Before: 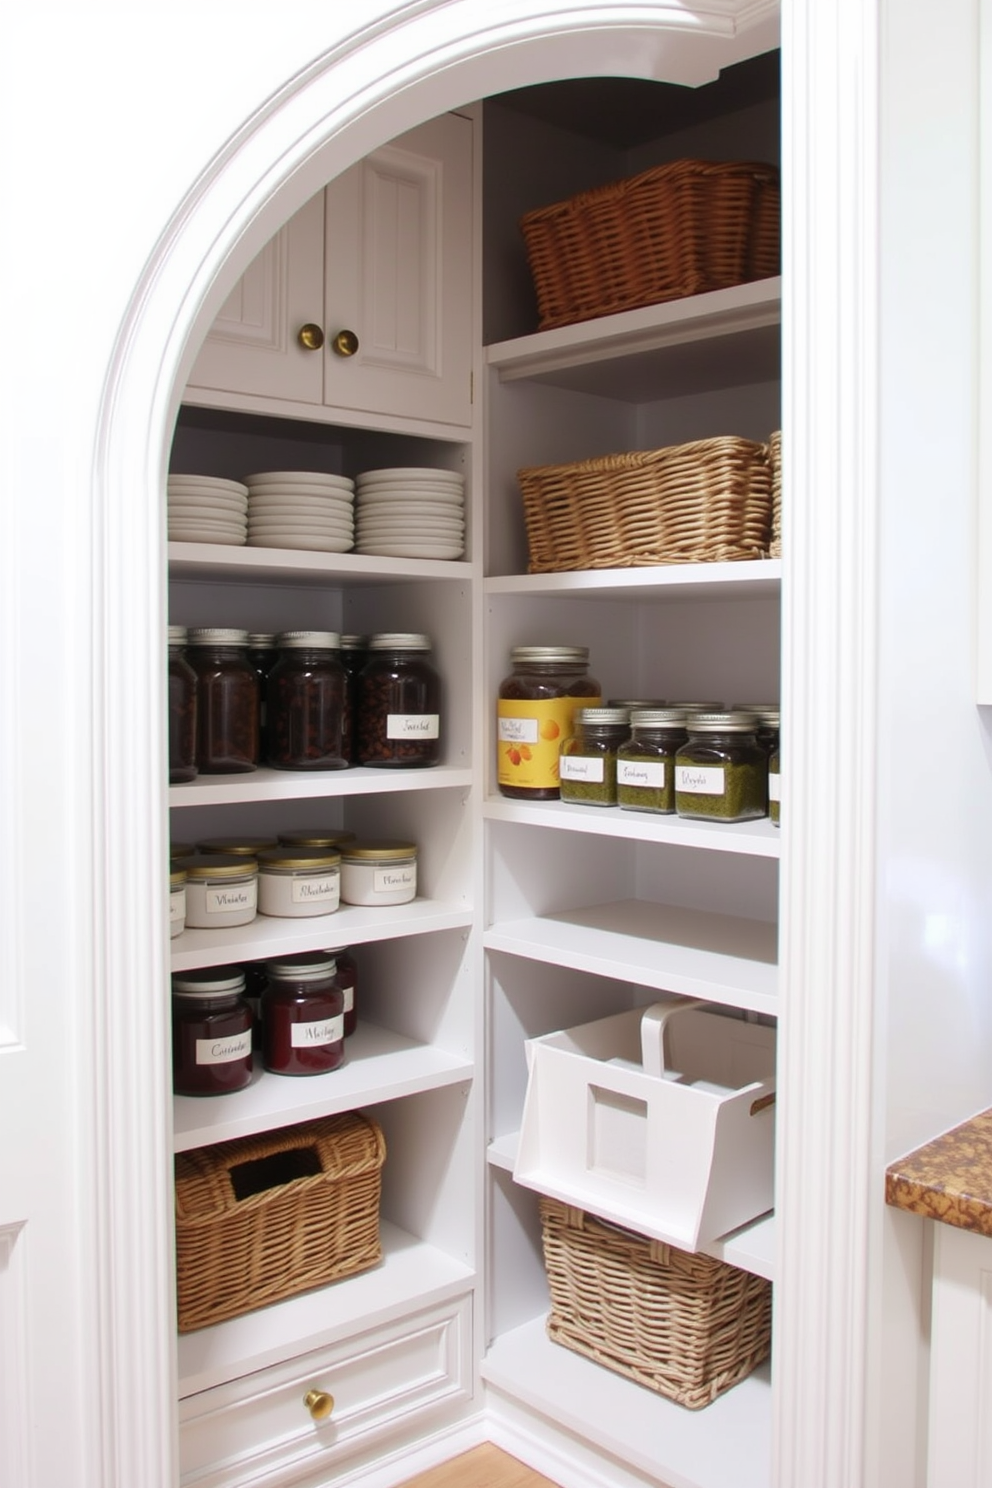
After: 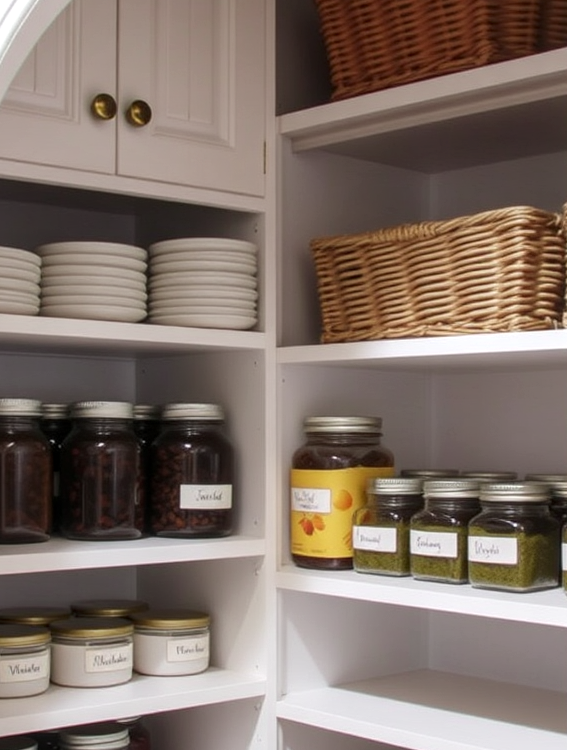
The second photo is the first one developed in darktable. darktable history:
crop: left 20.932%, top 15.471%, right 21.848%, bottom 34.081%
local contrast: on, module defaults
